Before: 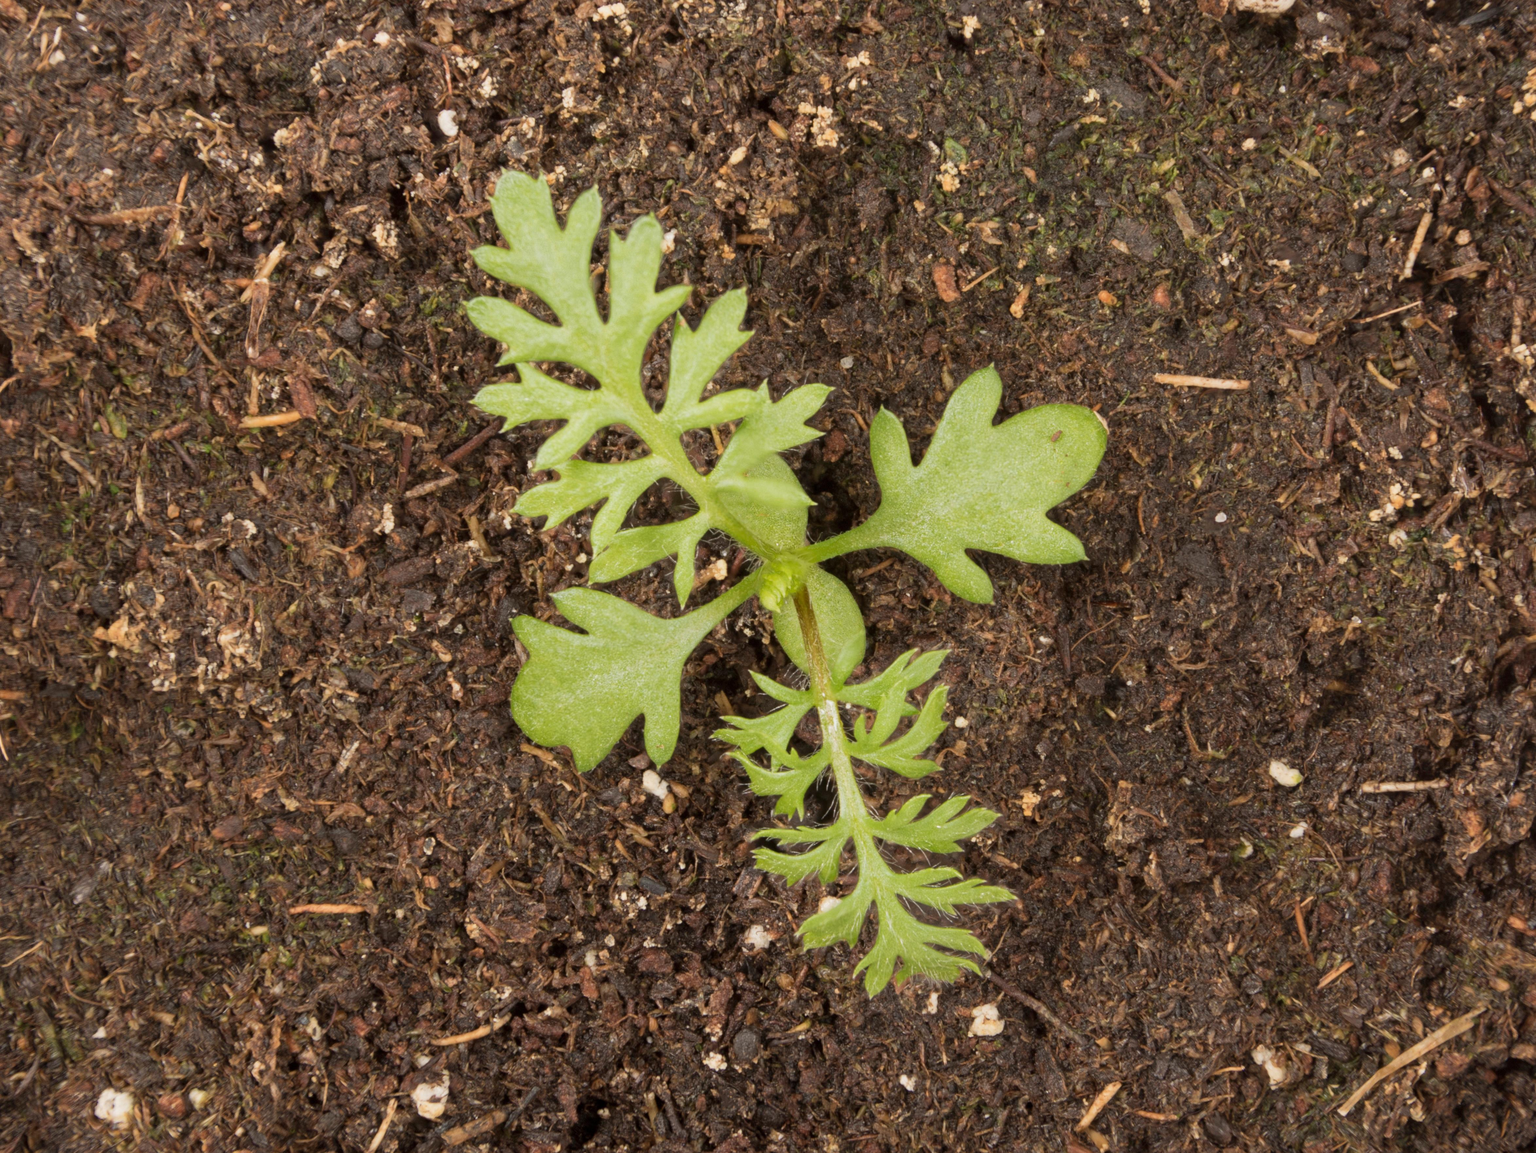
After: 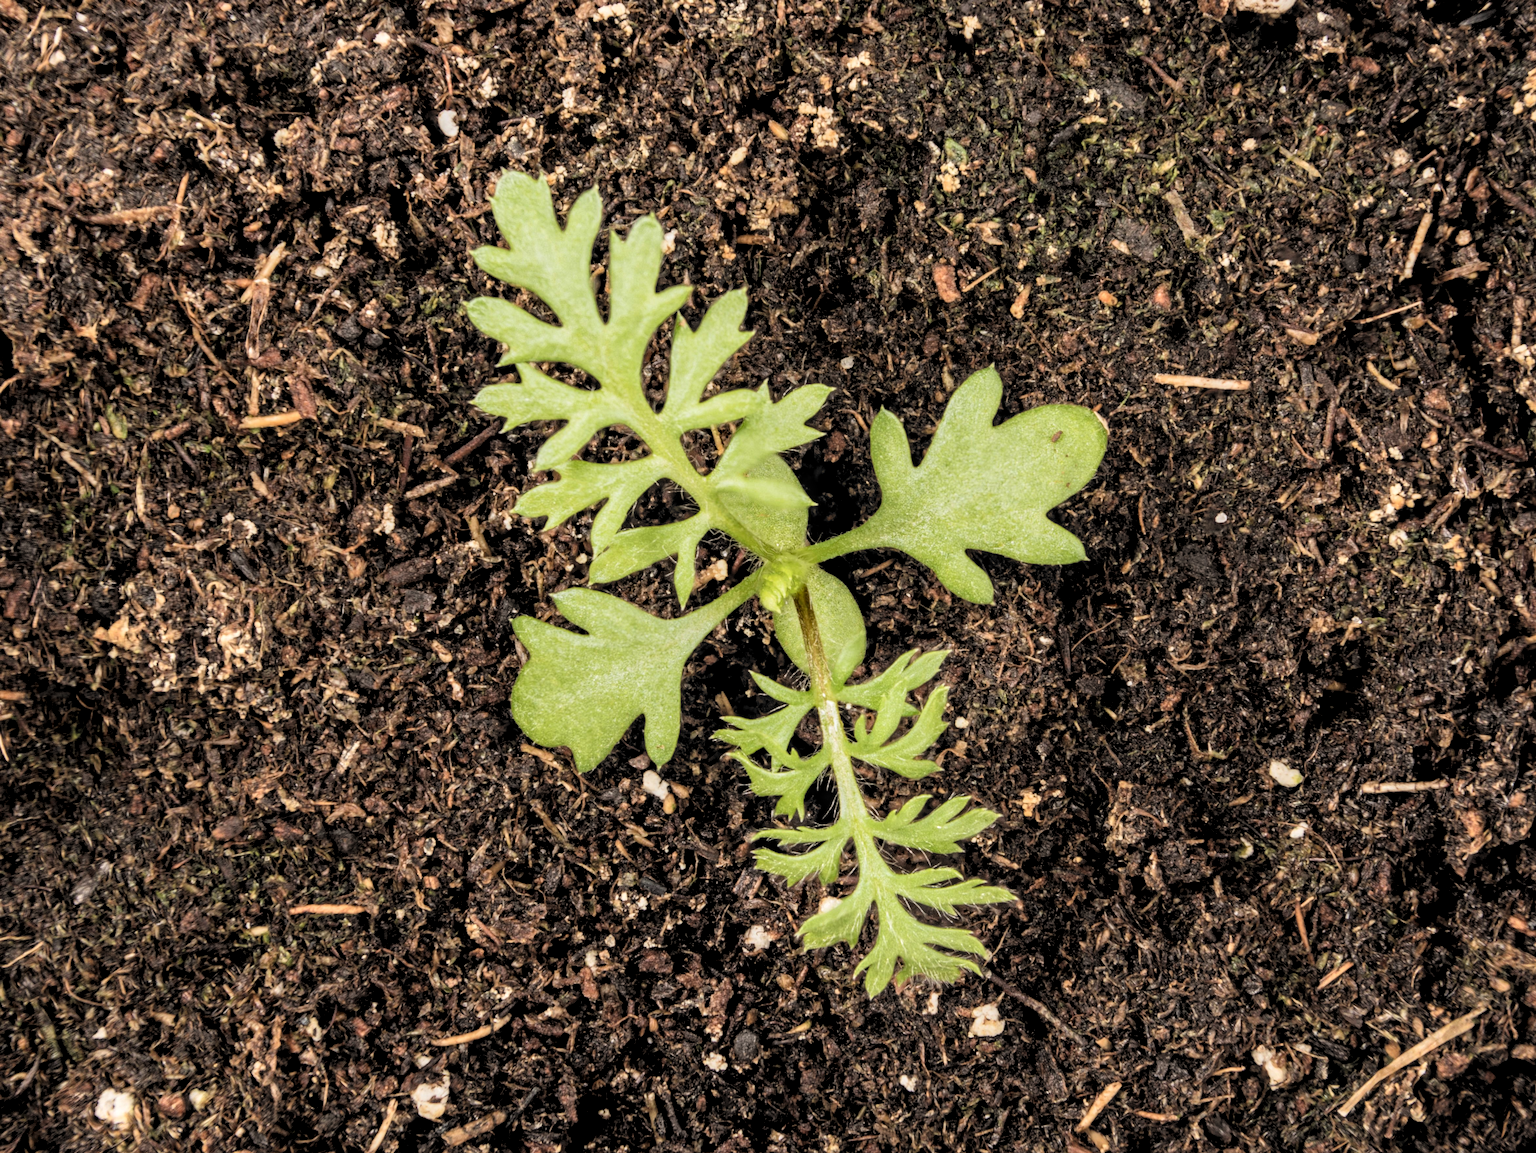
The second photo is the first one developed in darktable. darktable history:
local contrast: detail 160%
filmic rgb: black relative exposure -5.02 EV, white relative exposure 3.96 EV, hardness 2.9, contrast 1.297, highlights saturation mix -29.47%, color science v6 (2022)
contrast equalizer: y [[0.5 ×4, 0.483, 0.43], [0.5 ×6], [0.5 ×6], [0 ×6], [0 ×6]]
